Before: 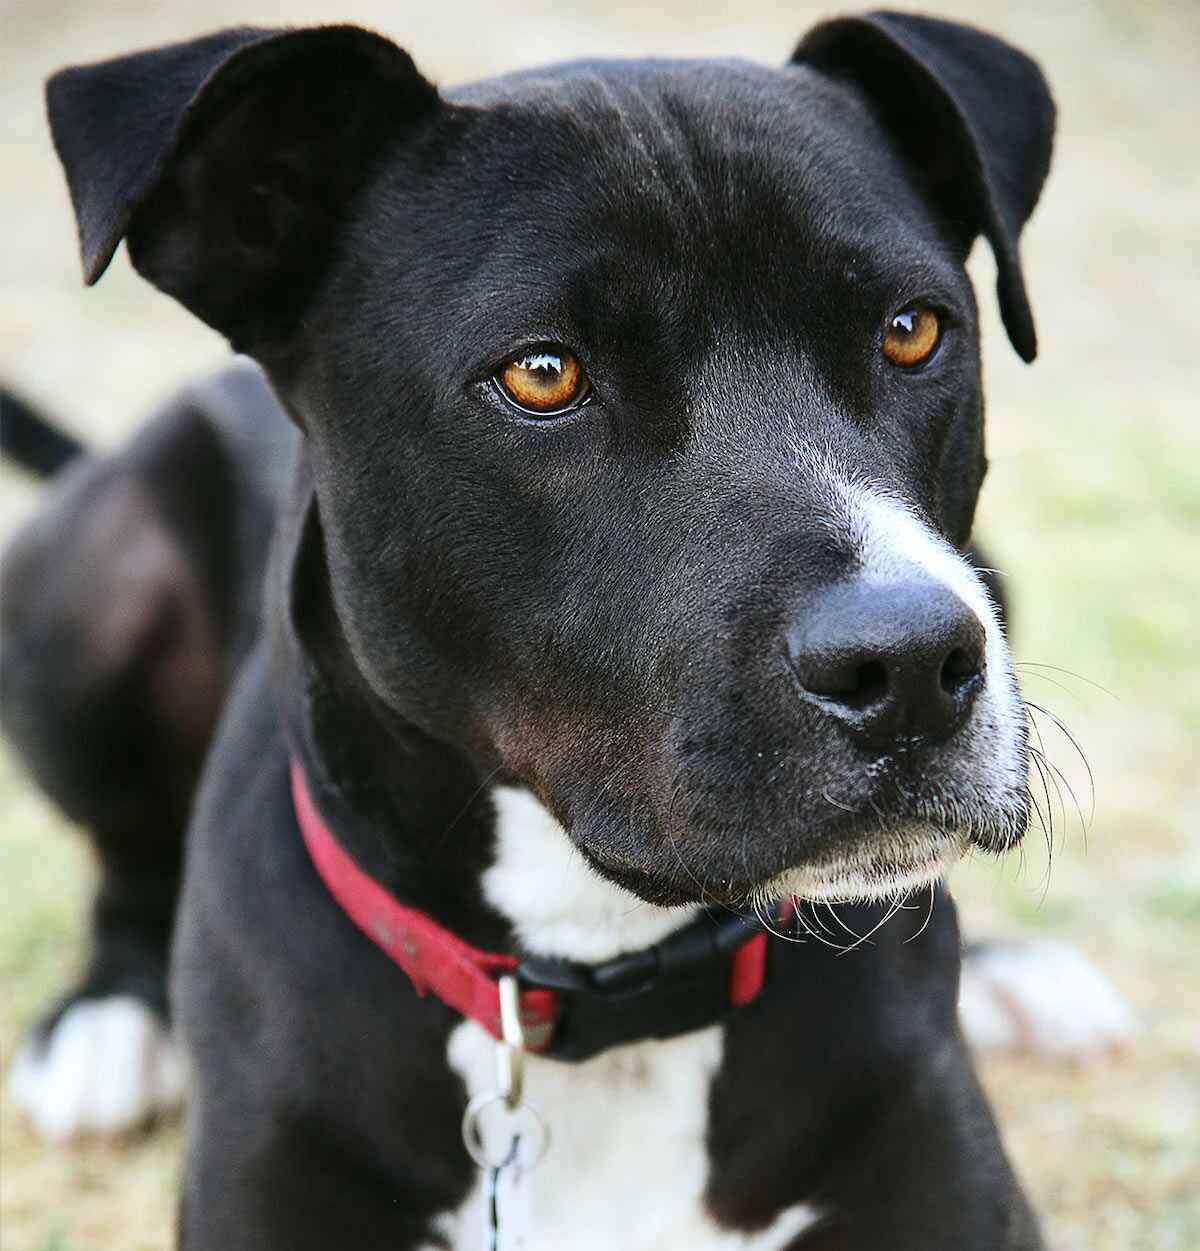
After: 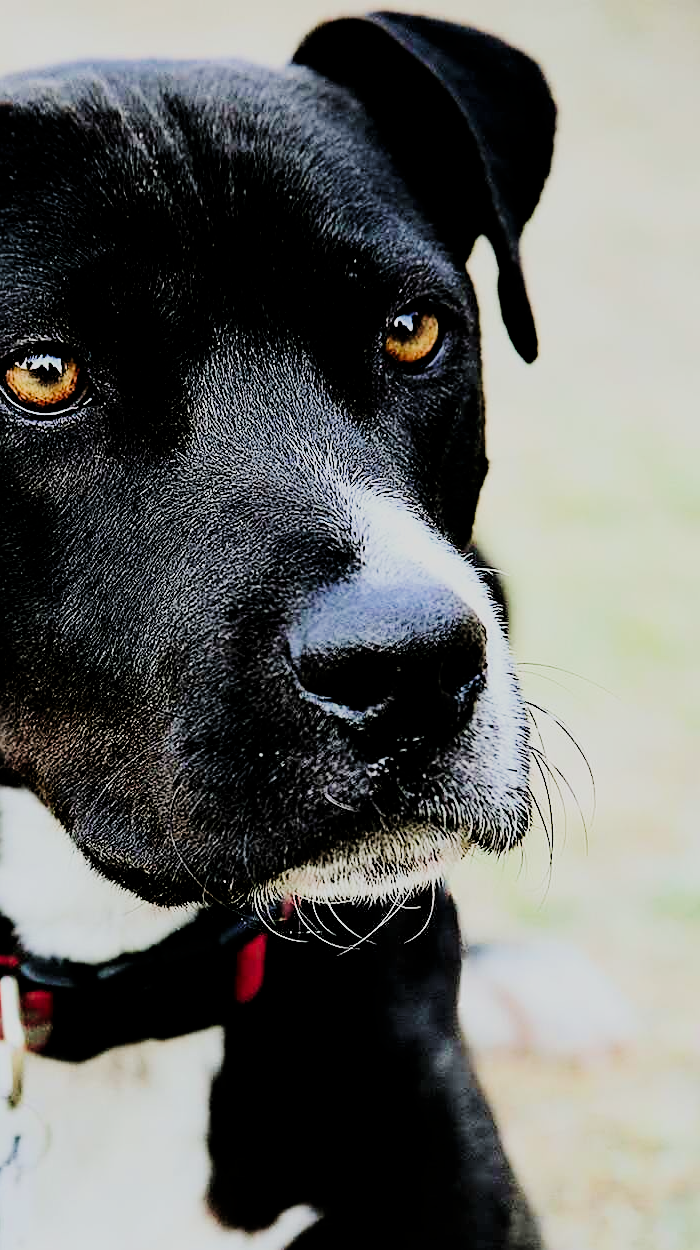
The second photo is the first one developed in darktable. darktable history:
crop: left 41.594%
tone curve: curves: ch0 [(0, 0) (0.049, 0.01) (0.154, 0.081) (0.491, 0.519) (0.748, 0.765) (1, 0.919)]; ch1 [(0, 0) (0.172, 0.123) (0.317, 0.272) (0.391, 0.424) (0.499, 0.497) (0.531, 0.541) (0.615, 0.608) (0.741, 0.783) (1, 1)]; ch2 [(0, 0) (0.411, 0.424) (0.483, 0.478) (0.546, 0.532) (0.652, 0.633) (1, 1)], preserve colors none
filmic rgb: black relative exposure -4.19 EV, white relative exposure 5.14 EV, hardness 2.04, contrast 1.159
velvia: on, module defaults
color balance rgb: perceptual saturation grading › global saturation -2.28%, perceptual saturation grading › highlights -8.258%, perceptual saturation grading › mid-tones 8.51%, perceptual saturation grading › shadows 2.79%, perceptual brilliance grading › global brilliance 14.285%, perceptual brilliance grading › shadows -34.312%
sharpen: amount 0.491
